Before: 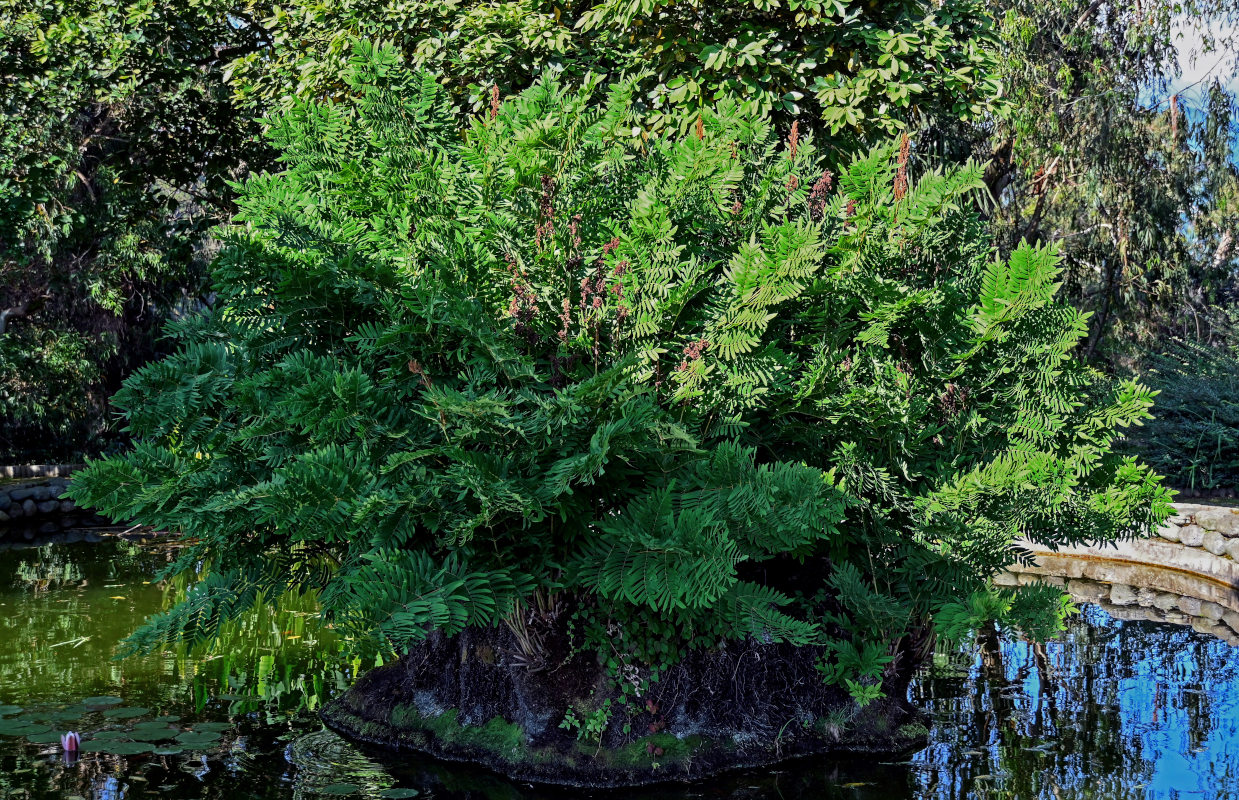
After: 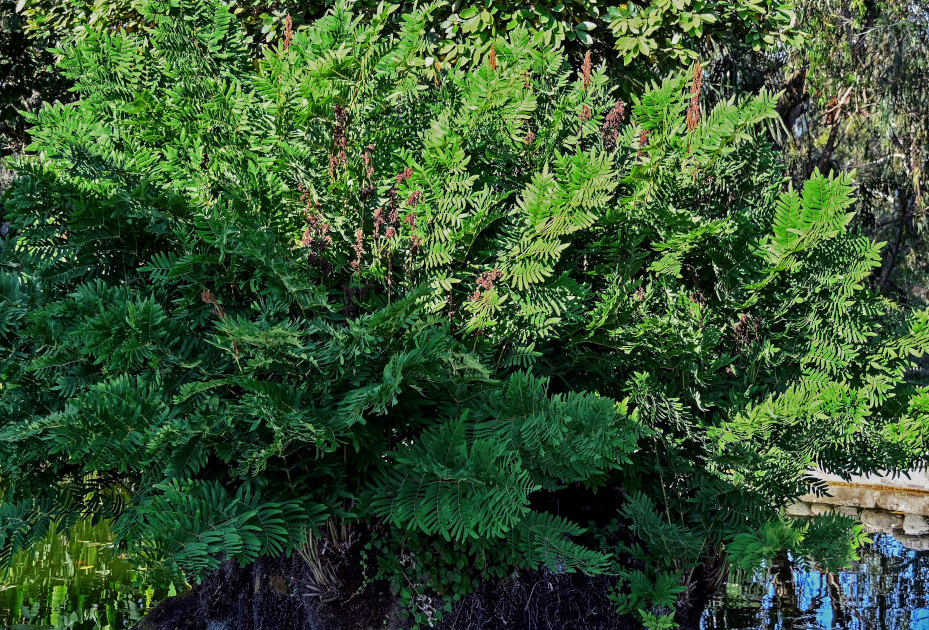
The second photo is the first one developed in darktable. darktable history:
crop: left 16.714%, top 8.789%, right 8.244%, bottom 12.424%
